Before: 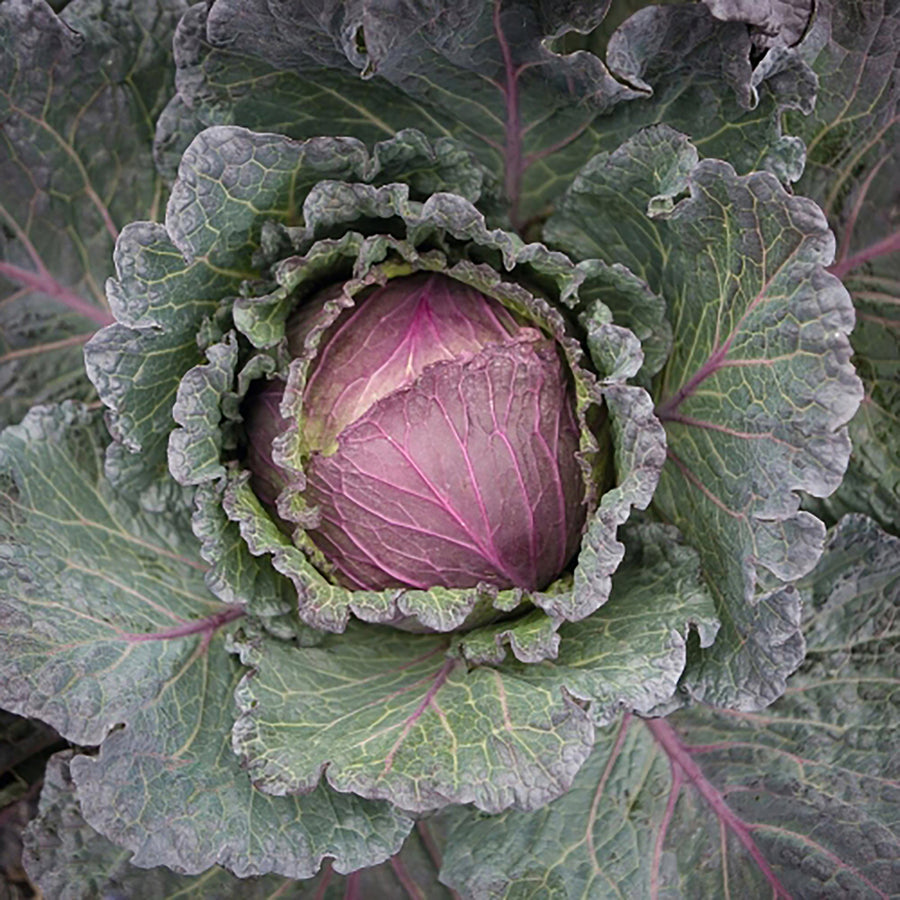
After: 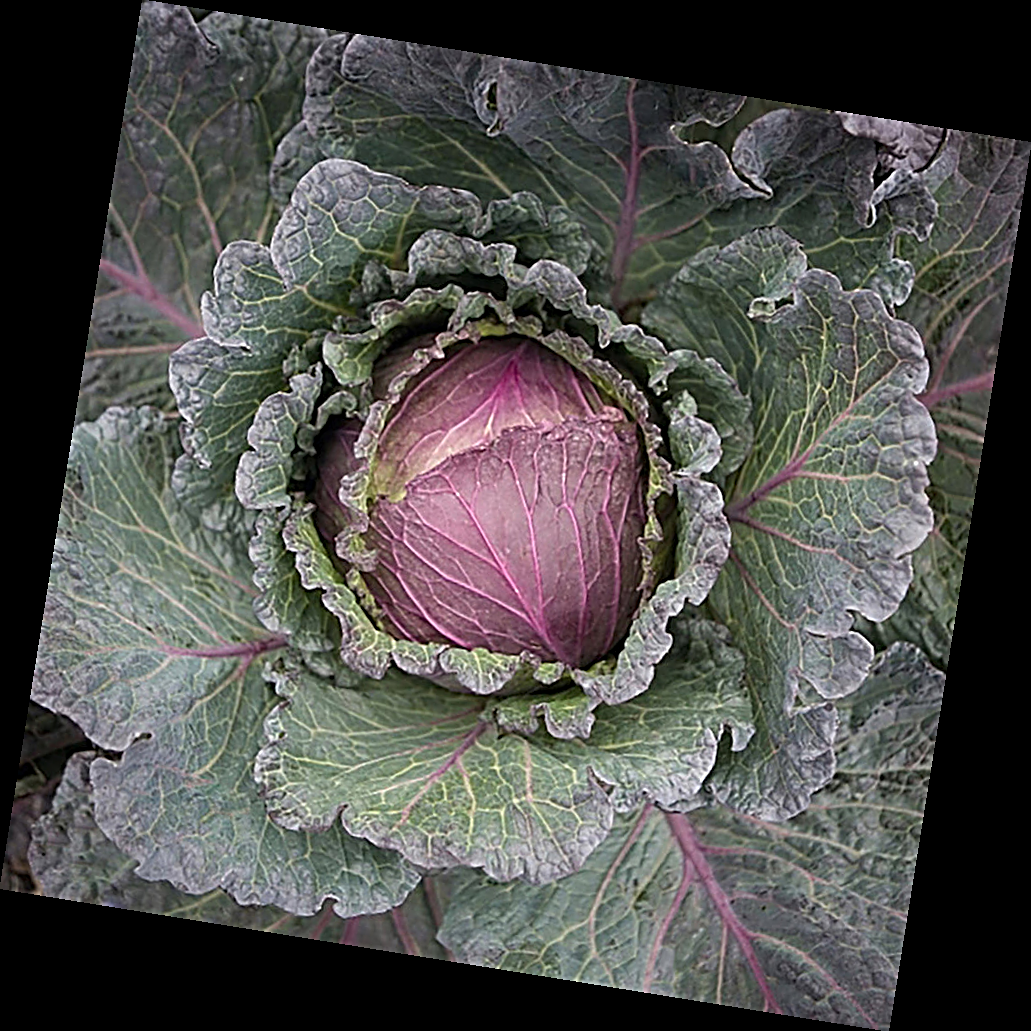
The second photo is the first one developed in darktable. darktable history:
sharpen: radius 3.025, amount 0.757
rotate and perspective: rotation 9.12°, automatic cropping off
